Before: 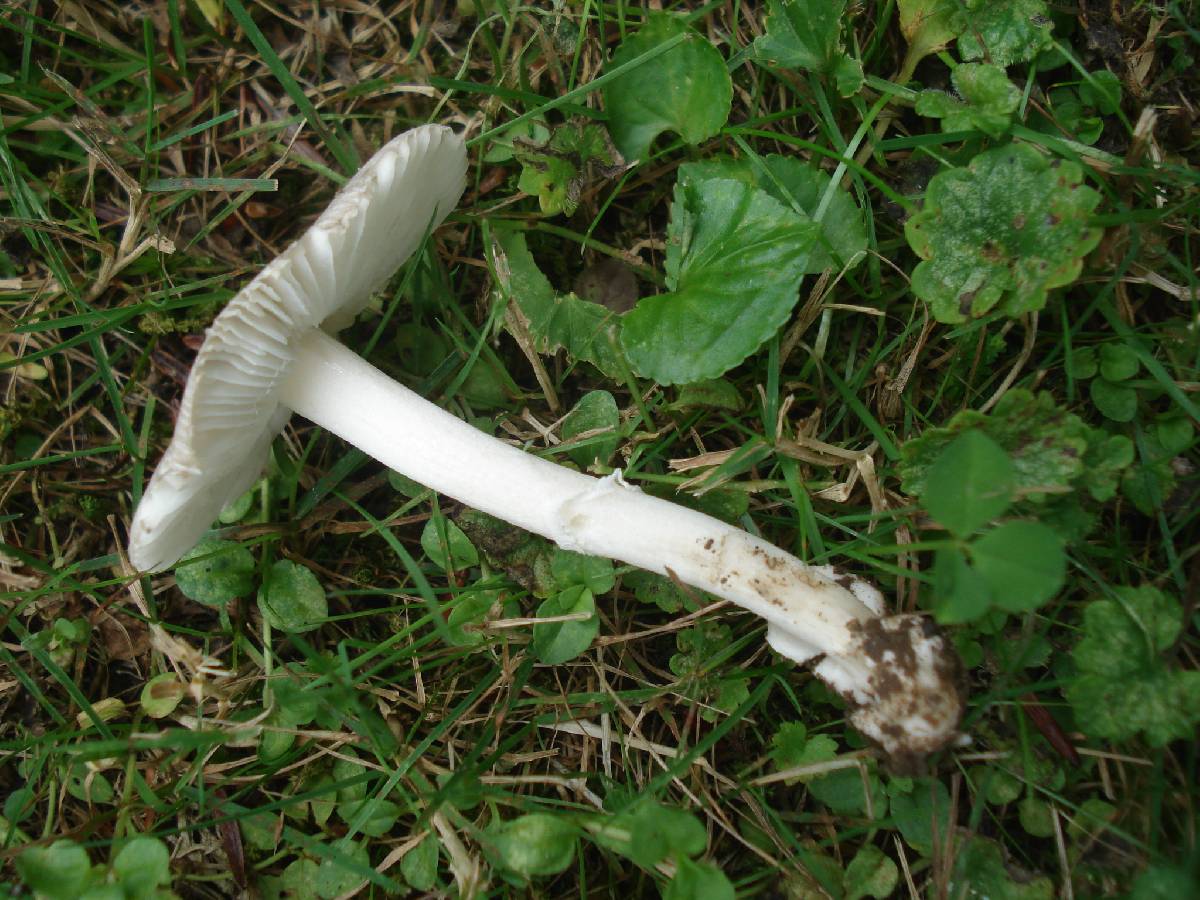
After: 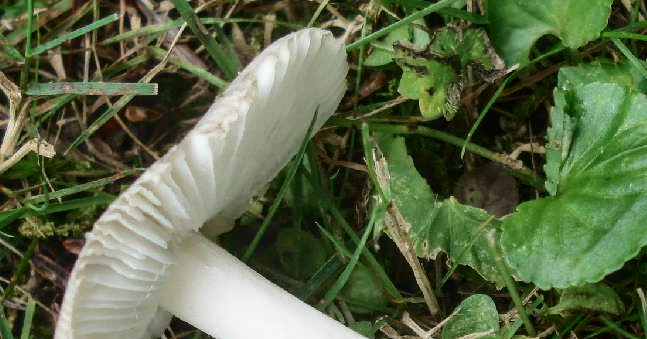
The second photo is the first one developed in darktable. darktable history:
tone curve: curves: ch0 [(0, 0) (0.003, 0.031) (0.011, 0.033) (0.025, 0.036) (0.044, 0.045) (0.069, 0.06) (0.1, 0.079) (0.136, 0.109) (0.177, 0.15) (0.224, 0.192) (0.277, 0.262) (0.335, 0.347) (0.399, 0.433) (0.468, 0.528) (0.543, 0.624) (0.623, 0.705) (0.709, 0.788) (0.801, 0.865) (0.898, 0.933) (1, 1)], color space Lab, independent channels, preserve colors none
crop: left 10.046%, top 10.717%, right 35.956%, bottom 51.616%
local contrast: on, module defaults
shadows and highlights: low approximation 0.01, soften with gaussian
